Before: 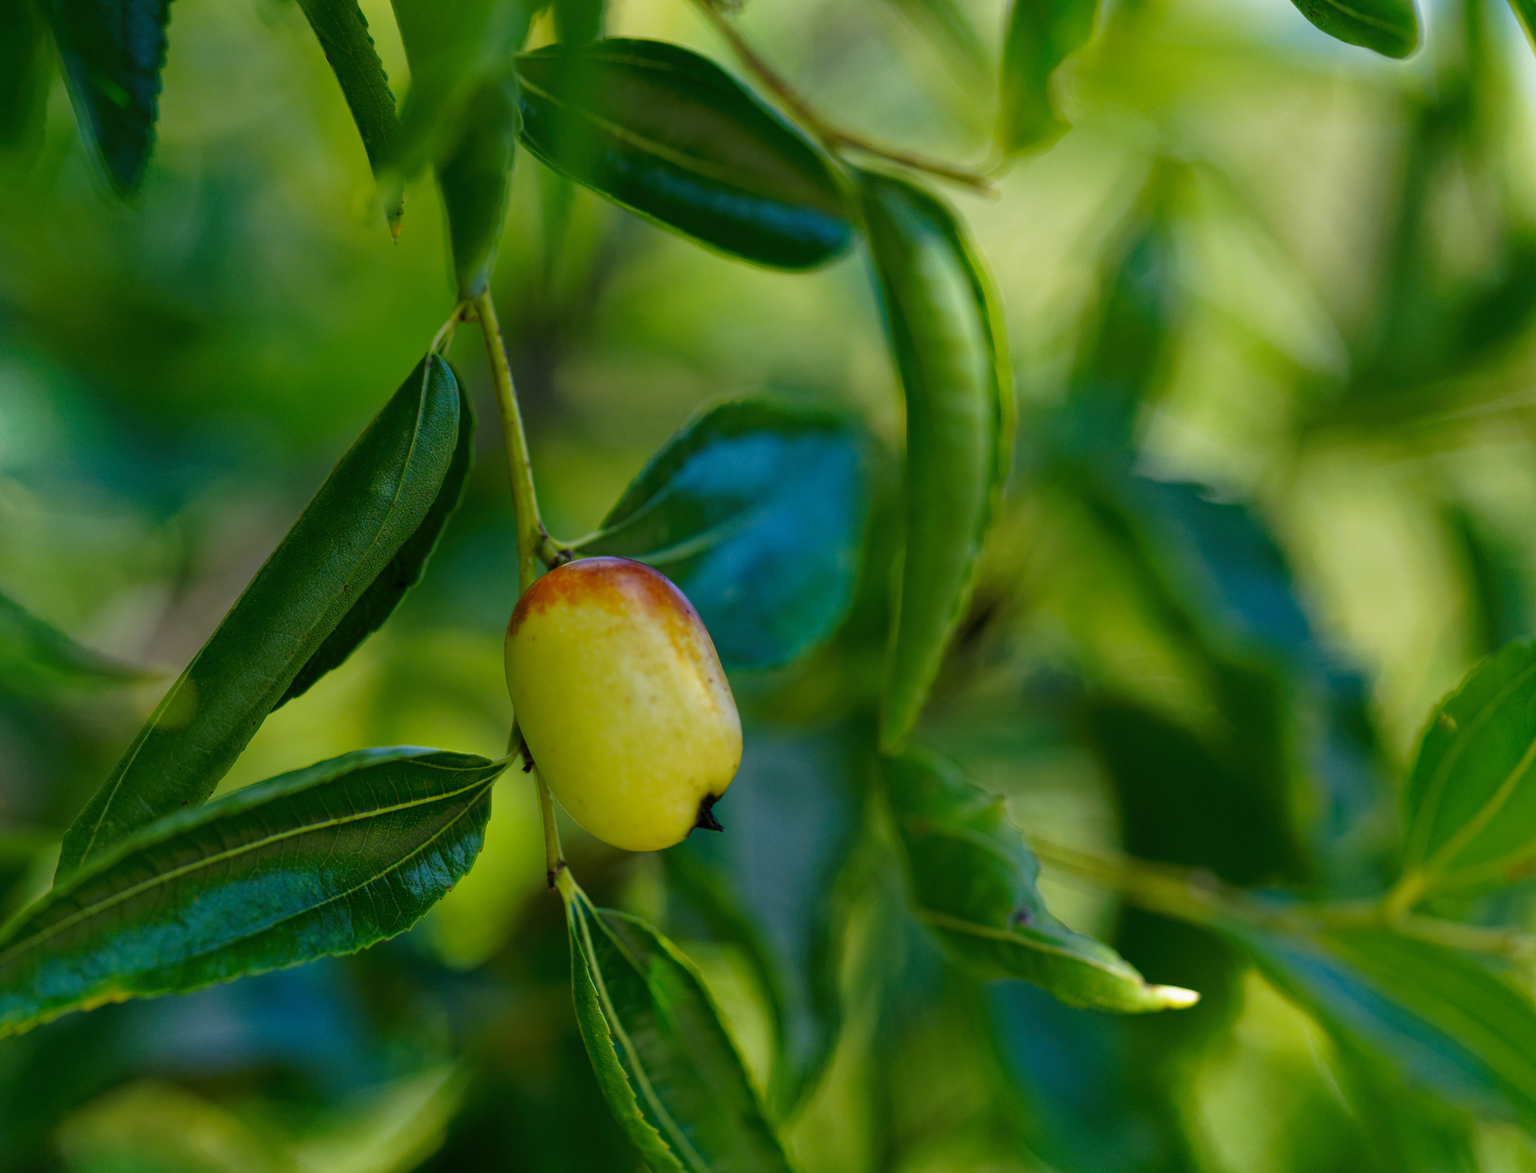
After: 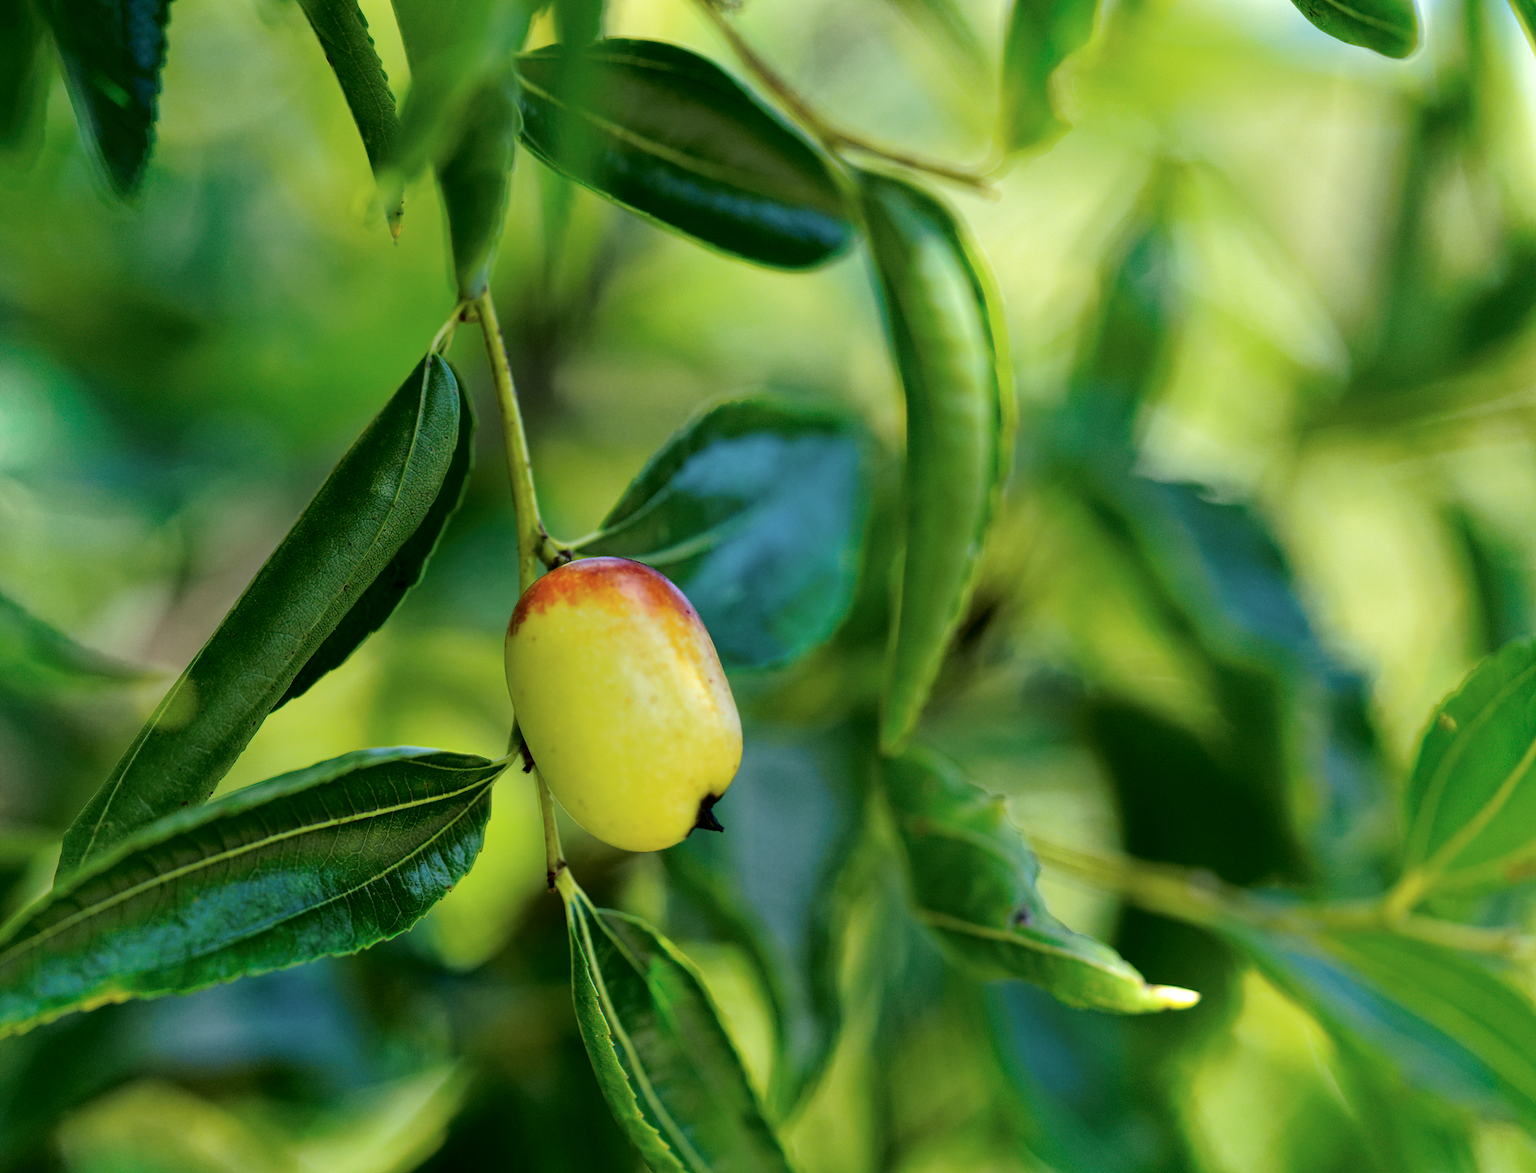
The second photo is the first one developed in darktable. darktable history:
exposure: black level correction 0, exposure 0.499 EV, compensate highlight preservation false
tone curve: curves: ch0 [(0.003, 0) (0.066, 0.017) (0.163, 0.09) (0.264, 0.238) (0.395, 0.421) (0.517, 0.56) (0.688, 0.743) (0.791, 0.814) (1, 1)]; ch1 [(0, 0) (0.164, 0.115) (0.337, 0.332) (0.39, 0.398) (0.464, 0.461) (0.501, 0.5) (0.507, 0.503) (0.534, 0.537) (0.577, 0.59) (0.652, 0.681) (0.733, 0.749) (0.811, 0.796) (1, 1)]; ch2 [(0, 0) (0.337, 0.382) (0.464, 0.476) (0.501, 0.502) (0.527, 0.54) (0.551, 0.565) (0.6, 0.59) (0.687, 0.675) (1, 1)], color space Lab, independent channels, preserve colors none
